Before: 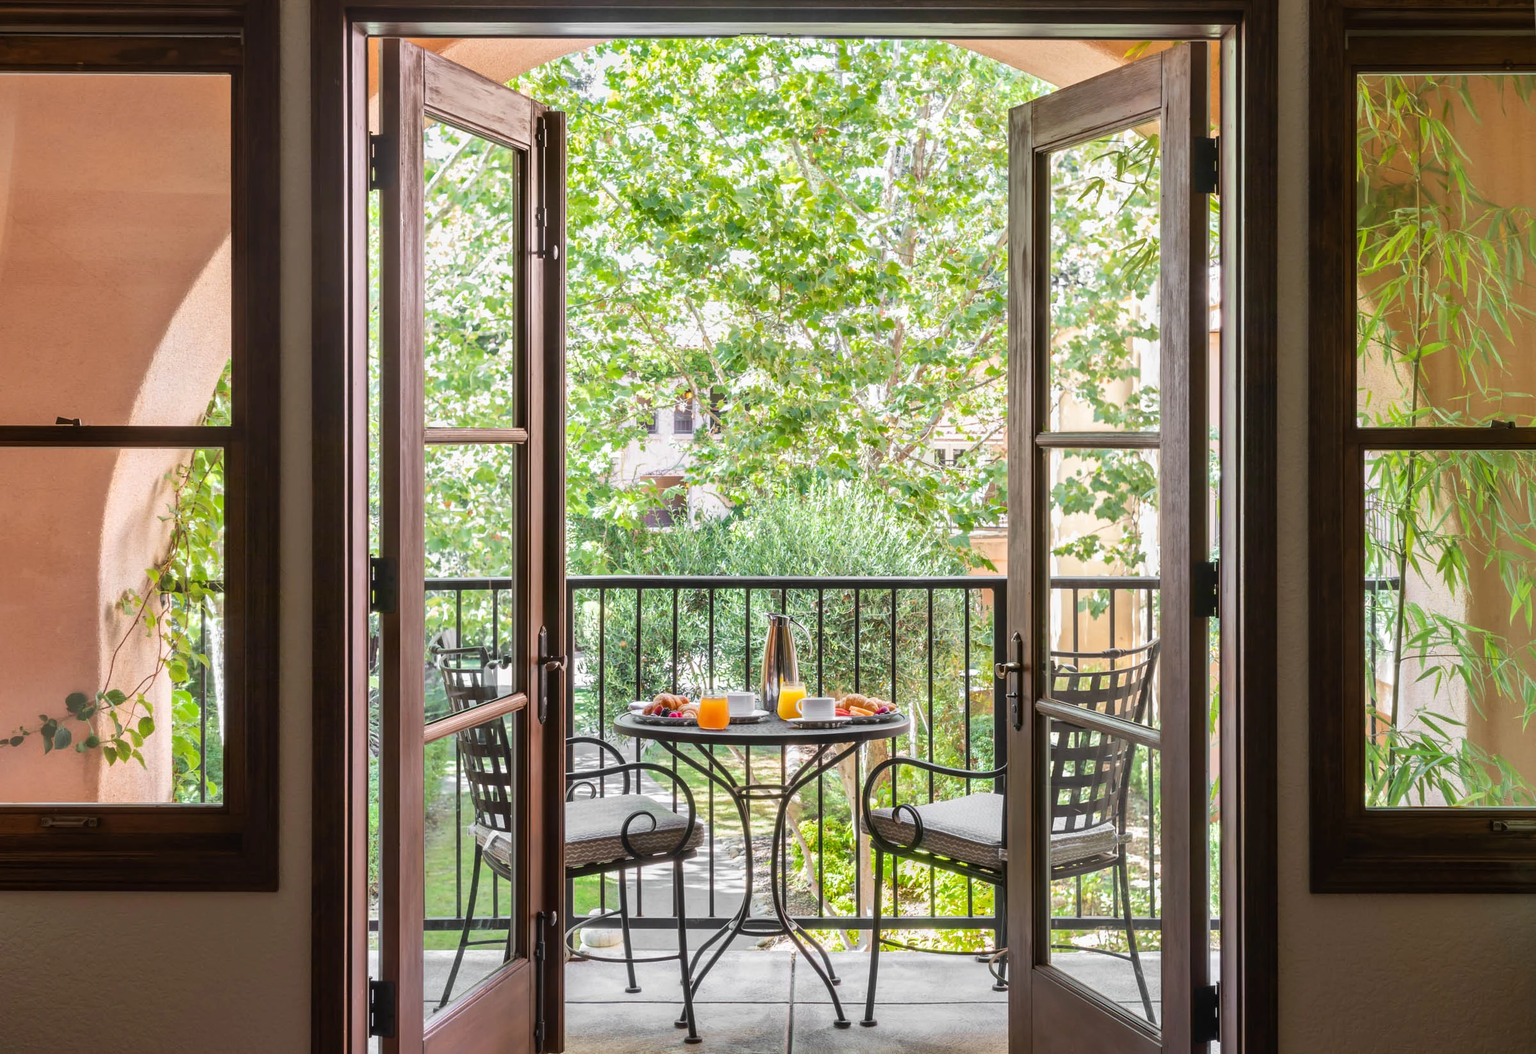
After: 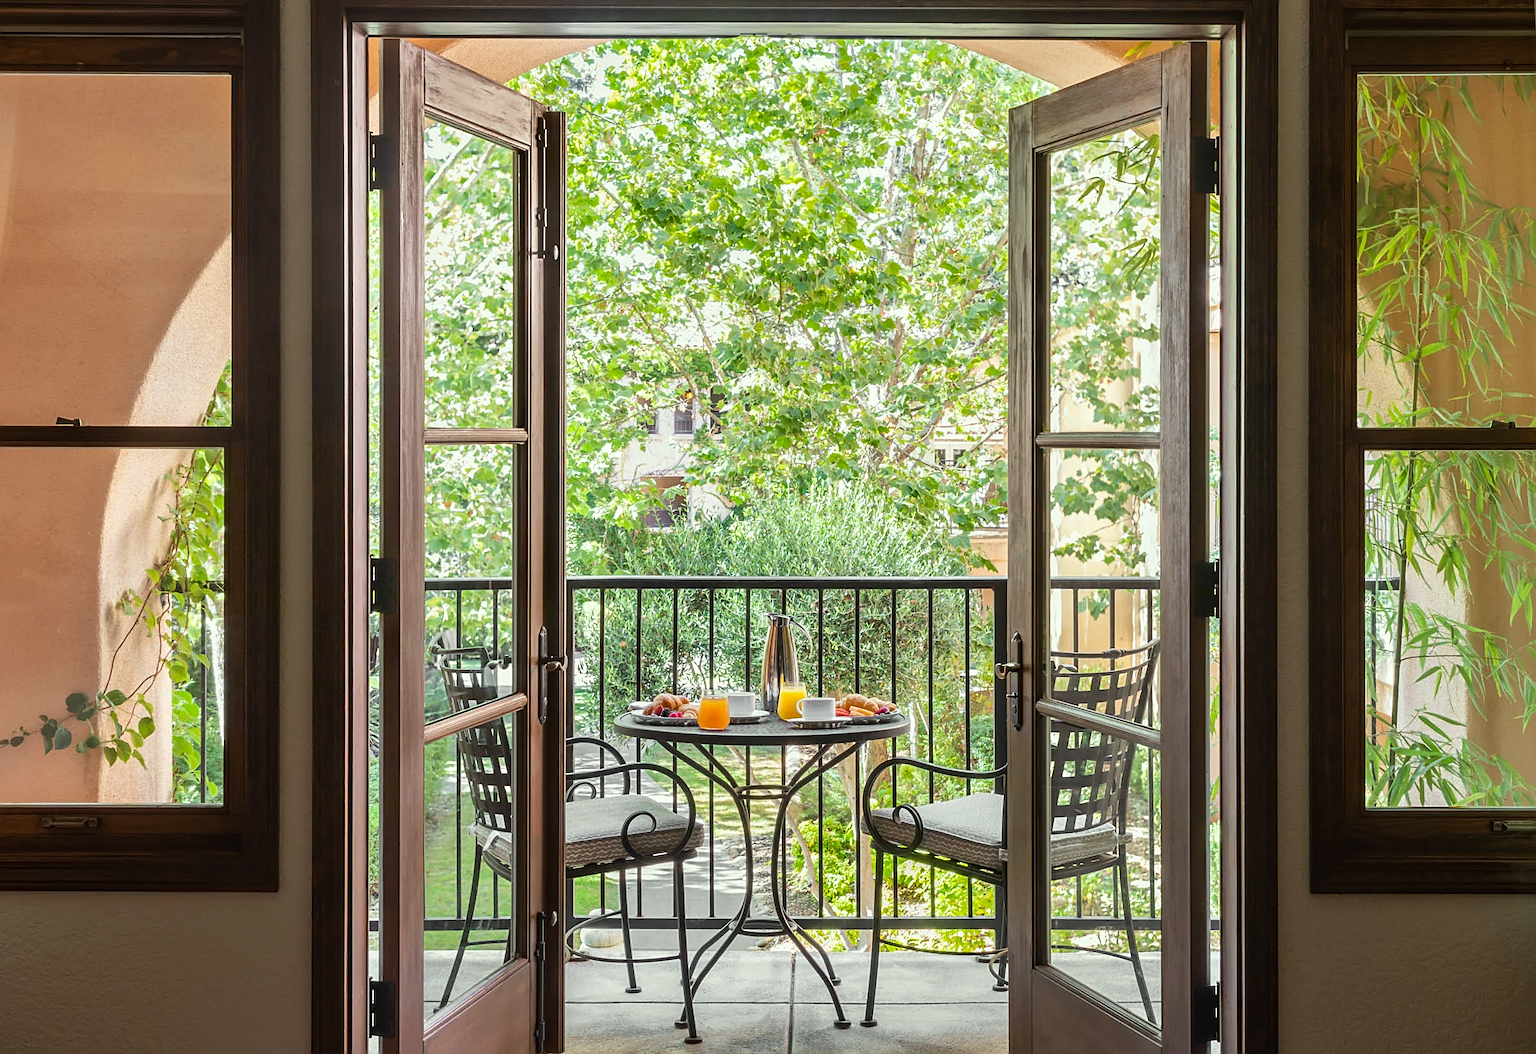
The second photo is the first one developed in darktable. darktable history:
color correction: highlights a* -4.73, highlights b* 5.06, saturation 0.97
sharpen: on, module defaults
